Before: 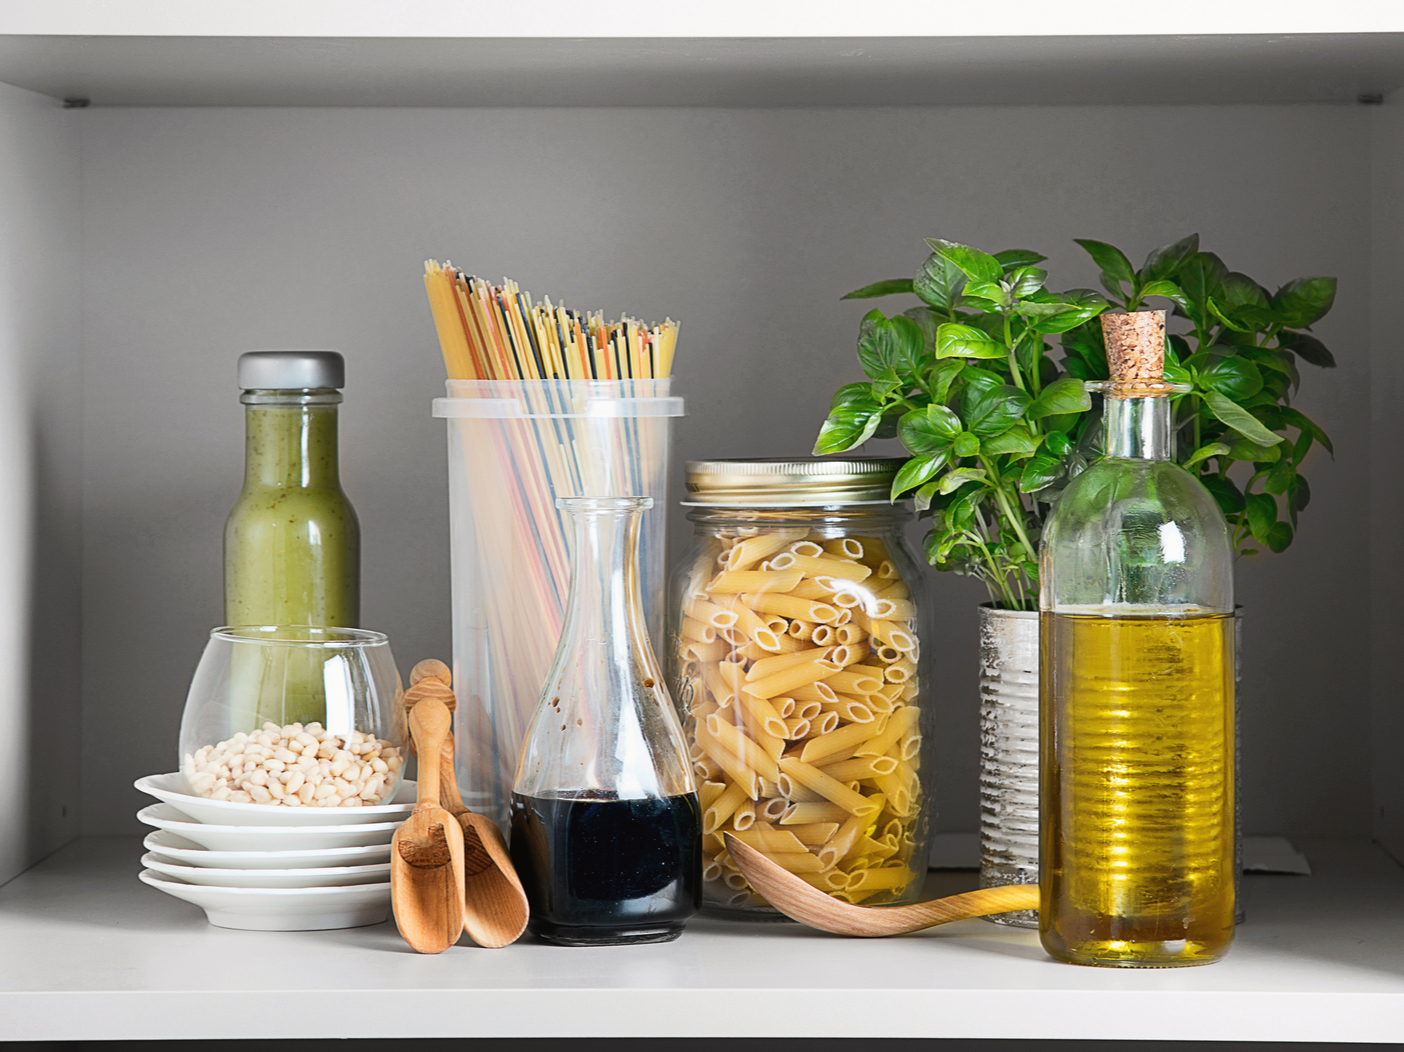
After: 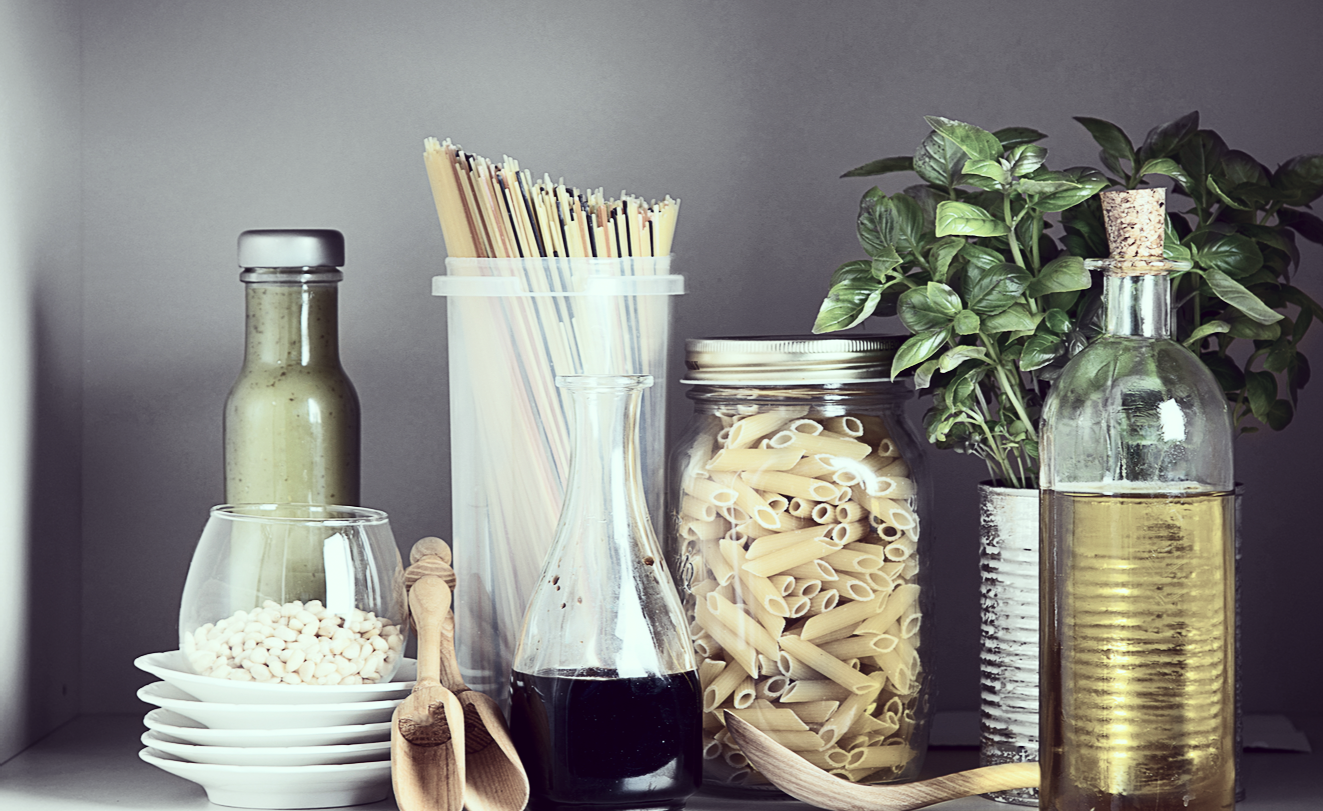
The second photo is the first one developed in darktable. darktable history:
contrast brightness saturation: contrast 0.28
color correction: highlights a* -20.17, highlights b* 20.27, shadows a* 20.03, shadows b* -20.46, saturation 0.43
crop and rotate: angle 0.03°, top 11.643%, right 5.651%, bottom 11.189%
color calibration: illuminant custom, x 0.363, y 0.385, temperature 4528.03 K
